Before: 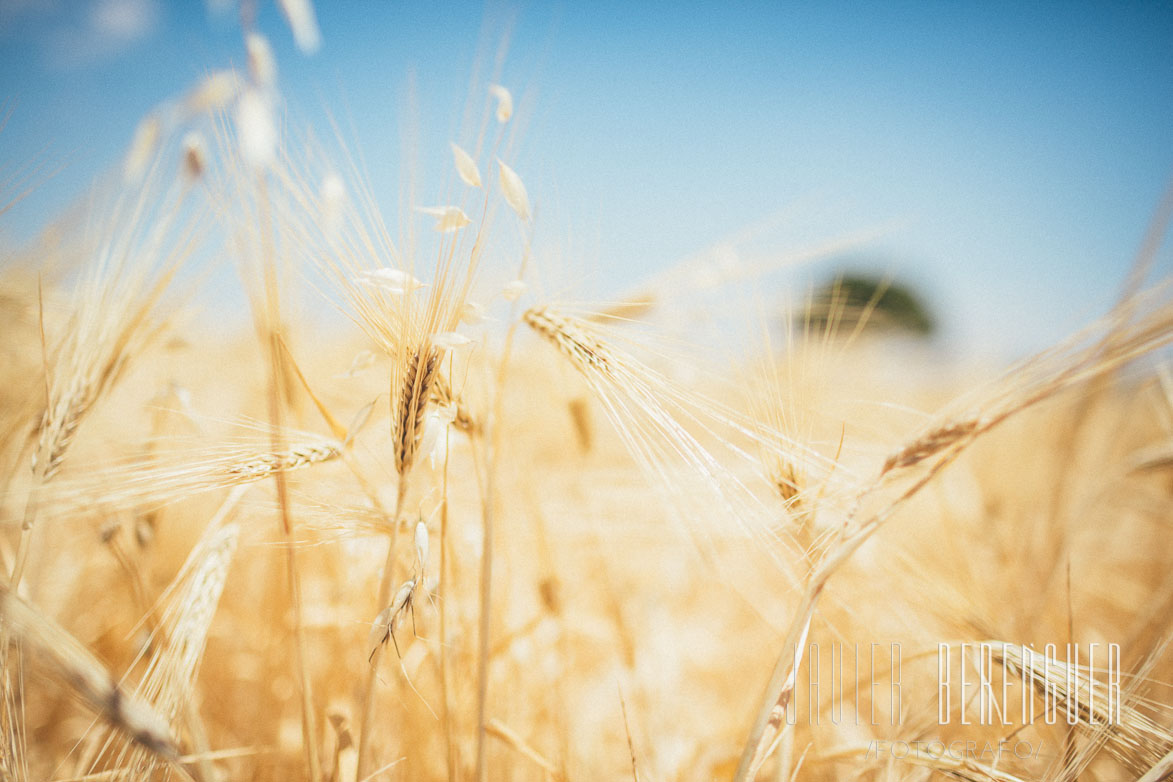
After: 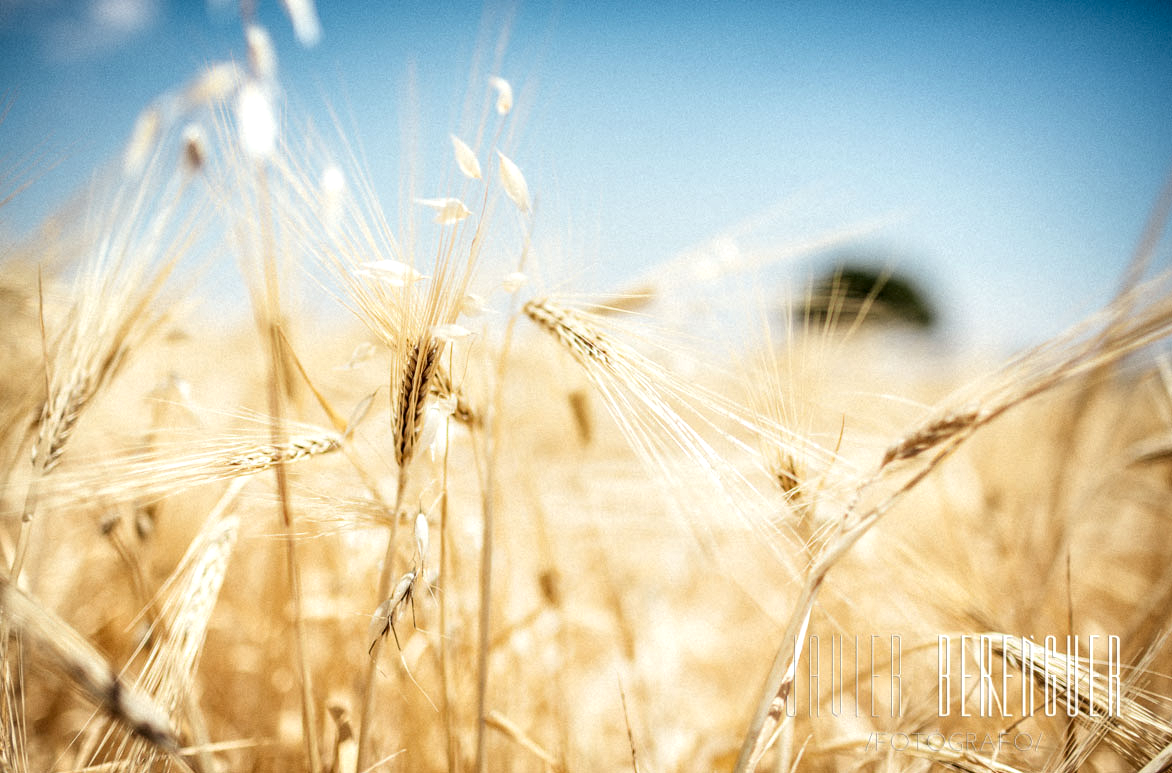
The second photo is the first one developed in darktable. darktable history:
crop: top 1.049%, right 0.001%
local contrast: highlights 80%, shadows 57%, detail 175%, midtone range 0.602
